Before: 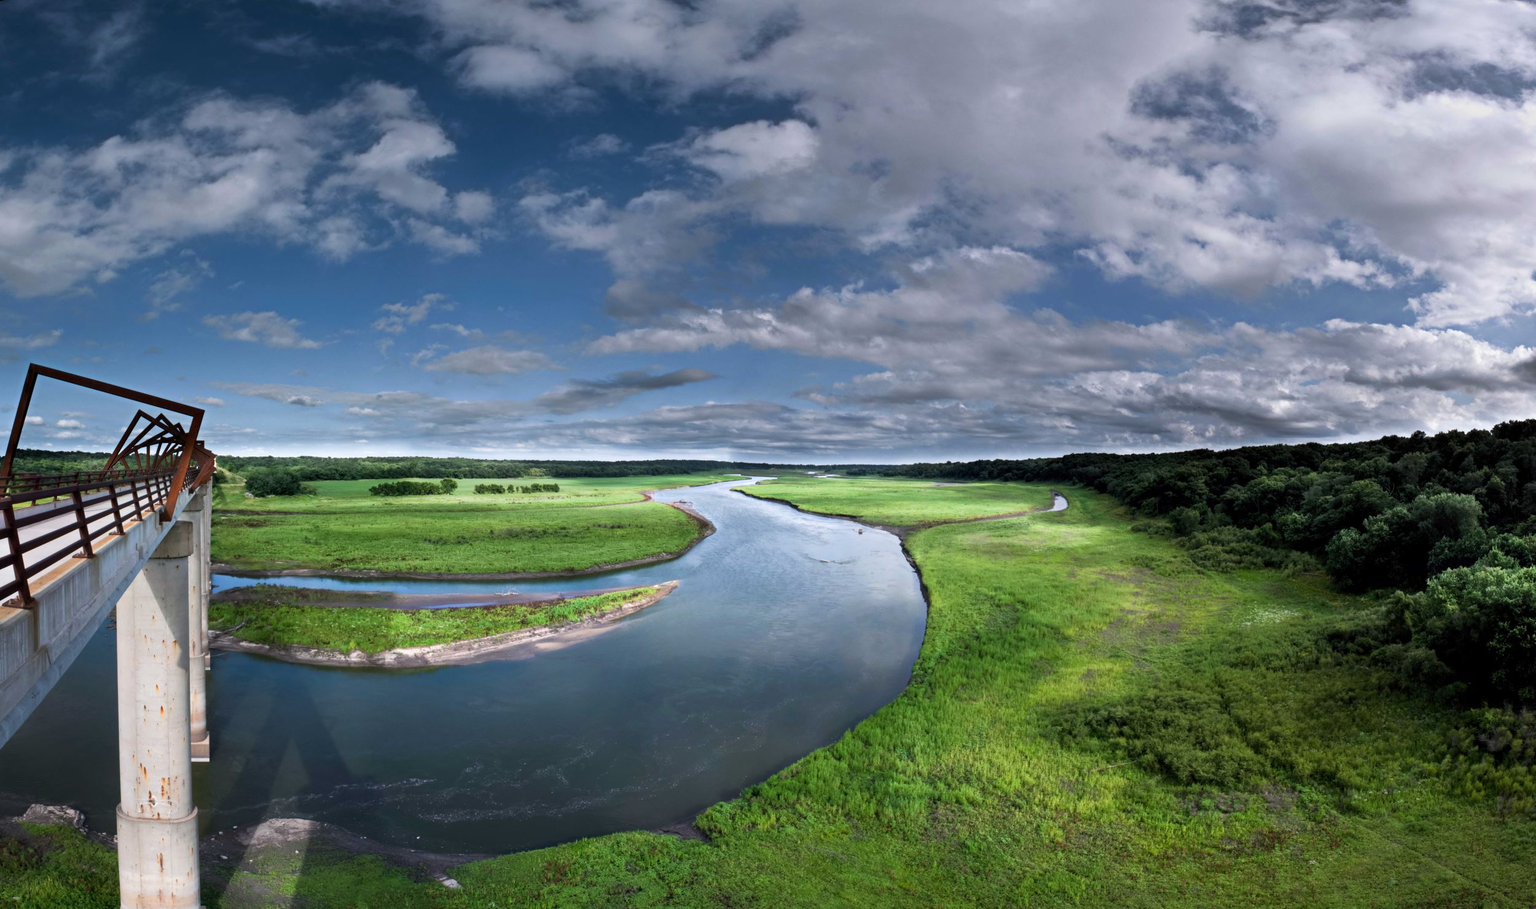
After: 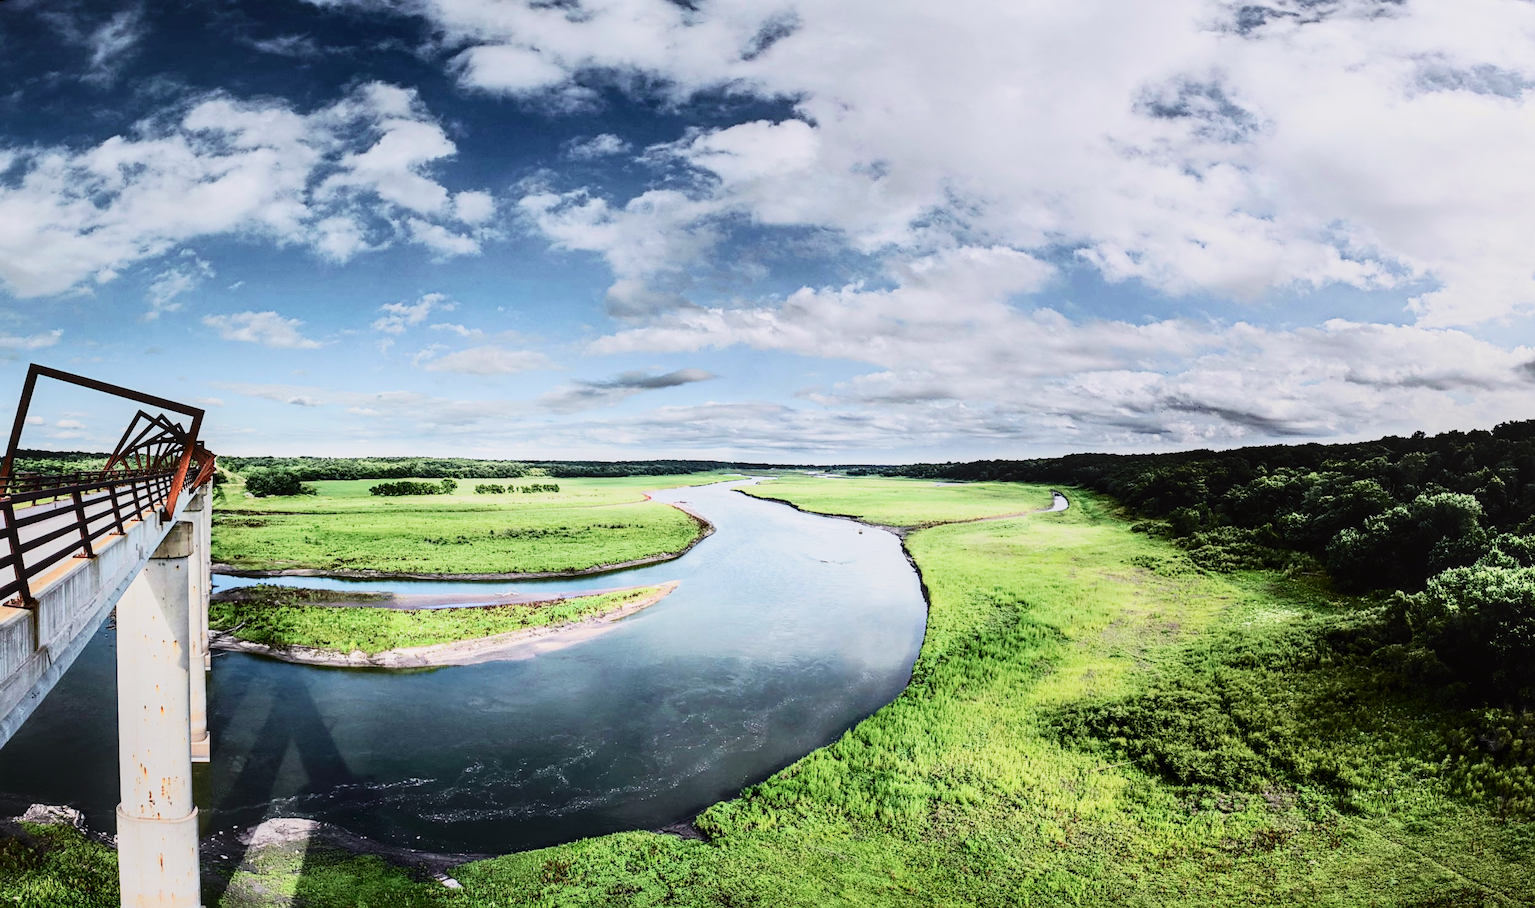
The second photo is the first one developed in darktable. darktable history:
base curve: curves: ch0 [(0, 0) (0.032, 0.025) (0.121, 0.166) (0.206, 0.329) (0.605, 0.79) (1, 1)], preserve colors none
local contrast: on, module defaults
sharpen: on, module defaults
tone equalizer: -8 EV -0.403 EV, -7 EV -0.408 EV, -6 EV -0.327 EV, -5 EV -0.208 EV, -3 EV 0.221 EV, -2 EV 0.326 EV, -1 EV 0.374 EV, +0 EV 0.401 EV
color correction: highlights b* -0.048, saturation 0.794
contrast brightness saturation: contrast 0.238, brightness 0.092
tone curve: curves: ch0 [(0, 0) (0.091, 0.066) (0.184, 0.16) (0.491, 0.519) (0.748, 0.765) (1, 0.919)]; ch1 [(0, 0) (0.179, 0.173) (0.322, 0.32) (0.424, 0.424) (0.502, 0.504) (0.56, 0.575) (0.631, 0.675) (0.777, 0.806) (1, 1)]; ch2 [(0, 0) (0.434, 0.447) (0.497, 0.498) (0.539, 0.566) (0.676, 0.691) (1, 1)], color space Lab, independent channels, preserve colors none
